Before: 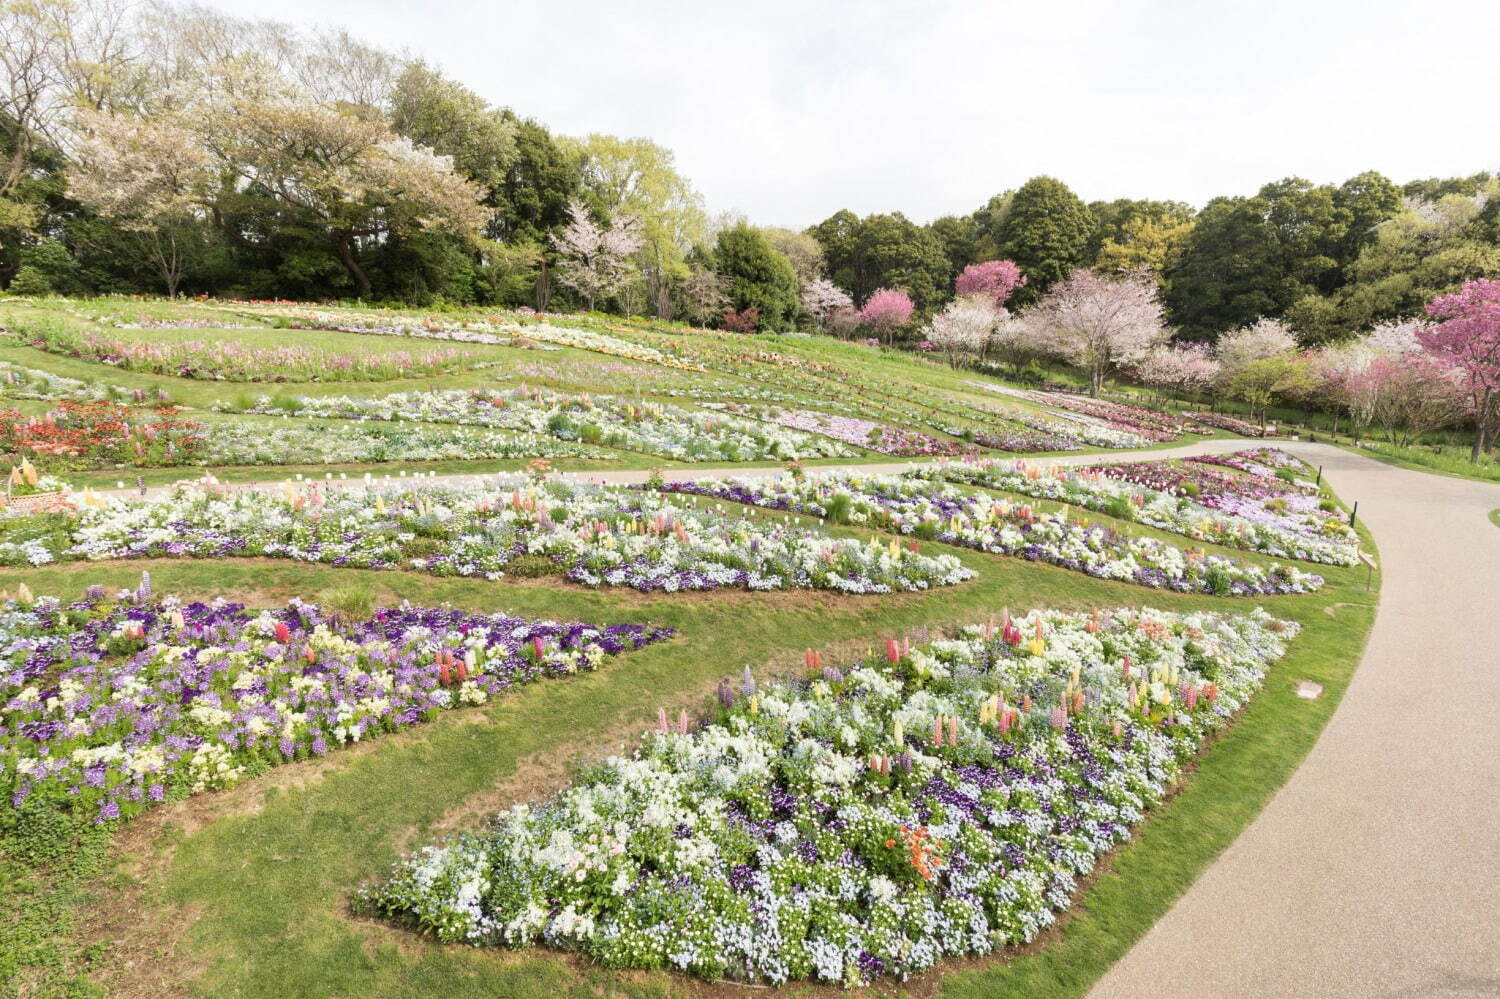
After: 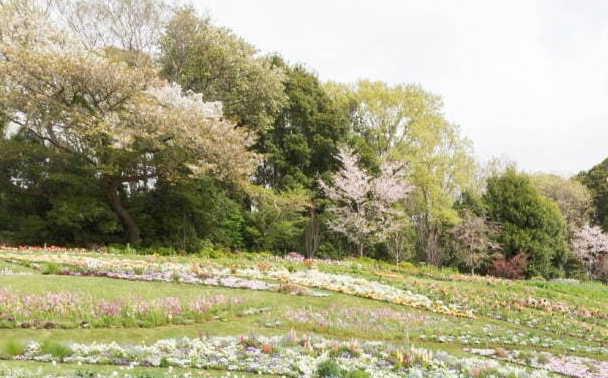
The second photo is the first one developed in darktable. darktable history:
crop: left 15.452%, top 5.459%, right 43.956%, bottom 56.62%
rgb curve: curves: ch0 [(0, 0) (0.093, 0.159) (0.241, 0.265) (0.414, 0.42) (1, 1)], compensate middle gray true, preserve colors basic power
